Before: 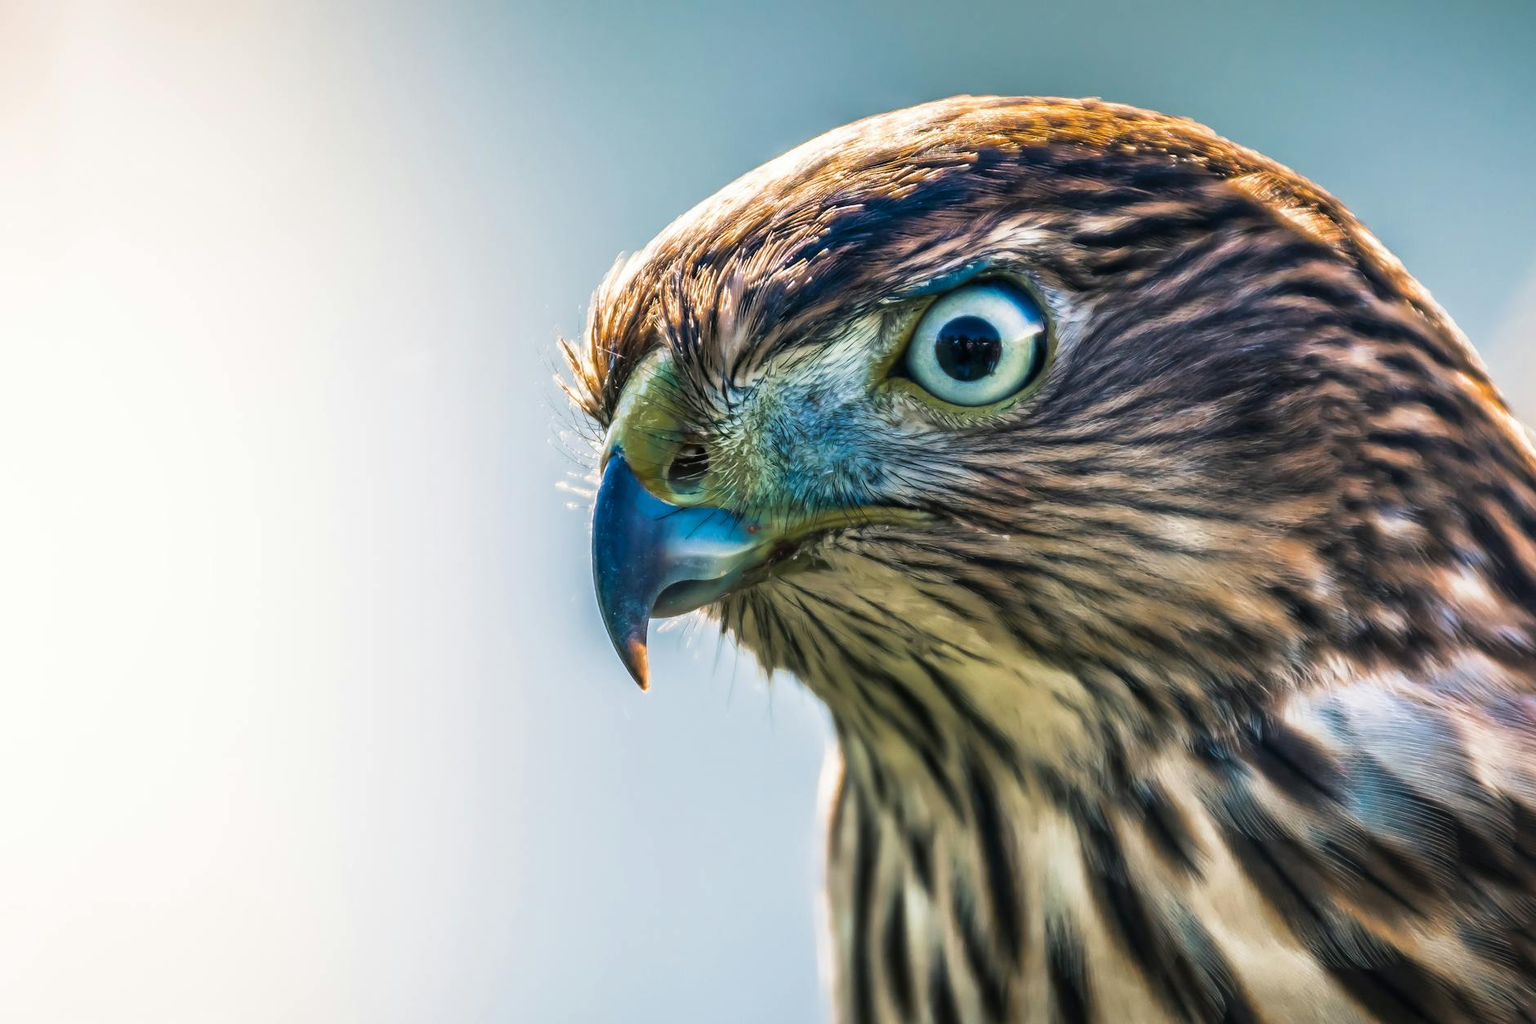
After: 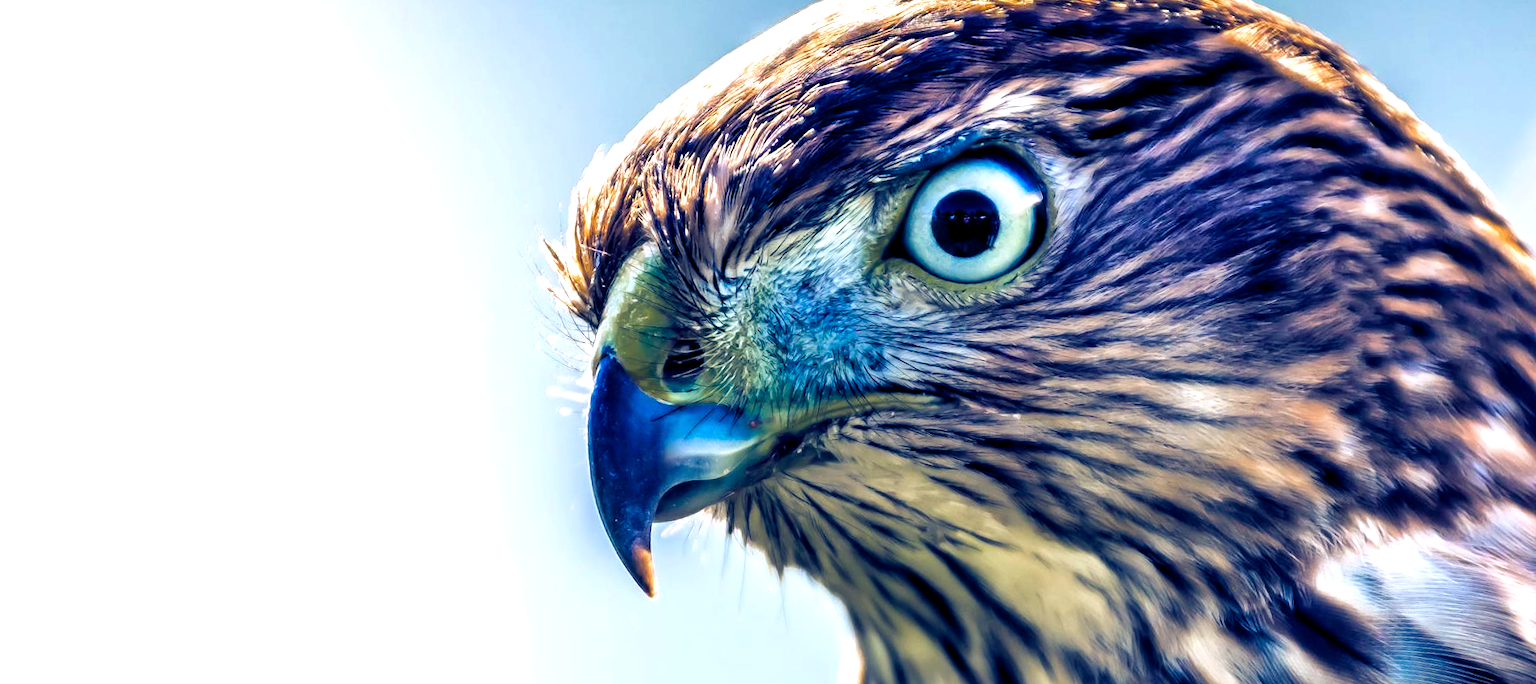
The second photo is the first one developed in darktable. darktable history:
crop and rotate: top 8.293%, bottom 20.996%
shadows and highlights: radius 110.86, shadows 51.09, white point adjustment 9.16, highlights -4.17, highlights color adjustment 32.2%, soften with gaussian
rotate and perspective: rotation -3.52°, crop left 0.036, crop right 0.964, crop top 0.081, crop bottom 0.919
color balance rgb: shadows lift › luminance -41.13%, shadows lift › chroma 14.13%, shadows lift › hue 260°, power › luminance -3.76%, power › chroma 0.56%, power › hue 40.37°, highlights gain › luminance 16.81%, highlights gain › chroma 2.94%, highlights gain › hue 260°, global offset › luminance -0.29%, global offset › chroma 0.31%, global offset › hue 260°, perceptual saturation grading › global saturation 20%, perceptual saturation grading › highlights -13.92%, perceptual saturation grading › shadows 50%
